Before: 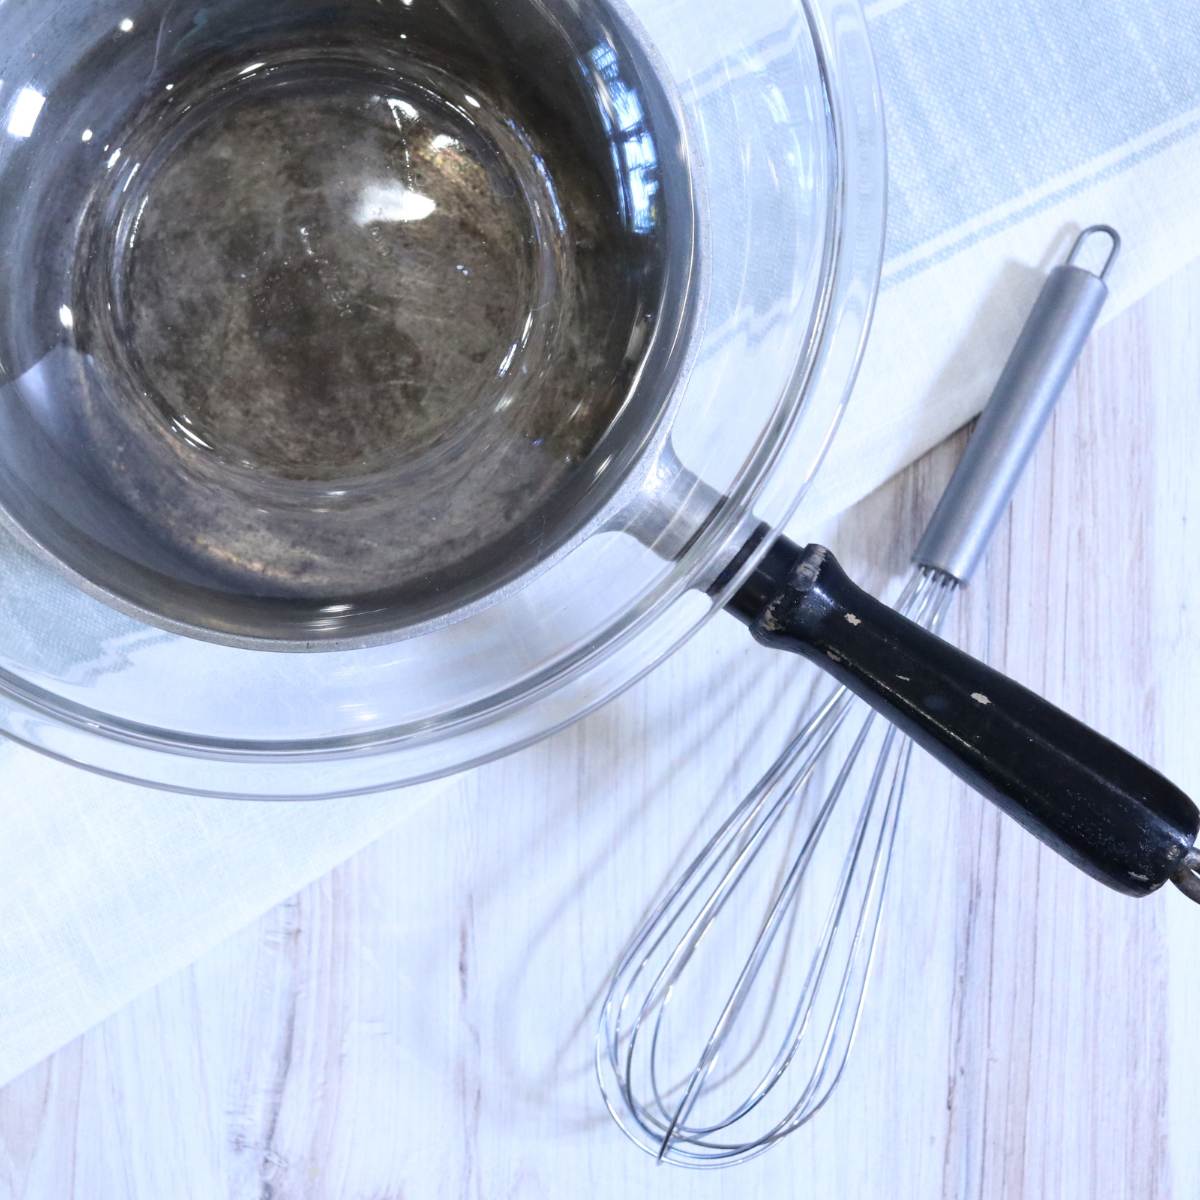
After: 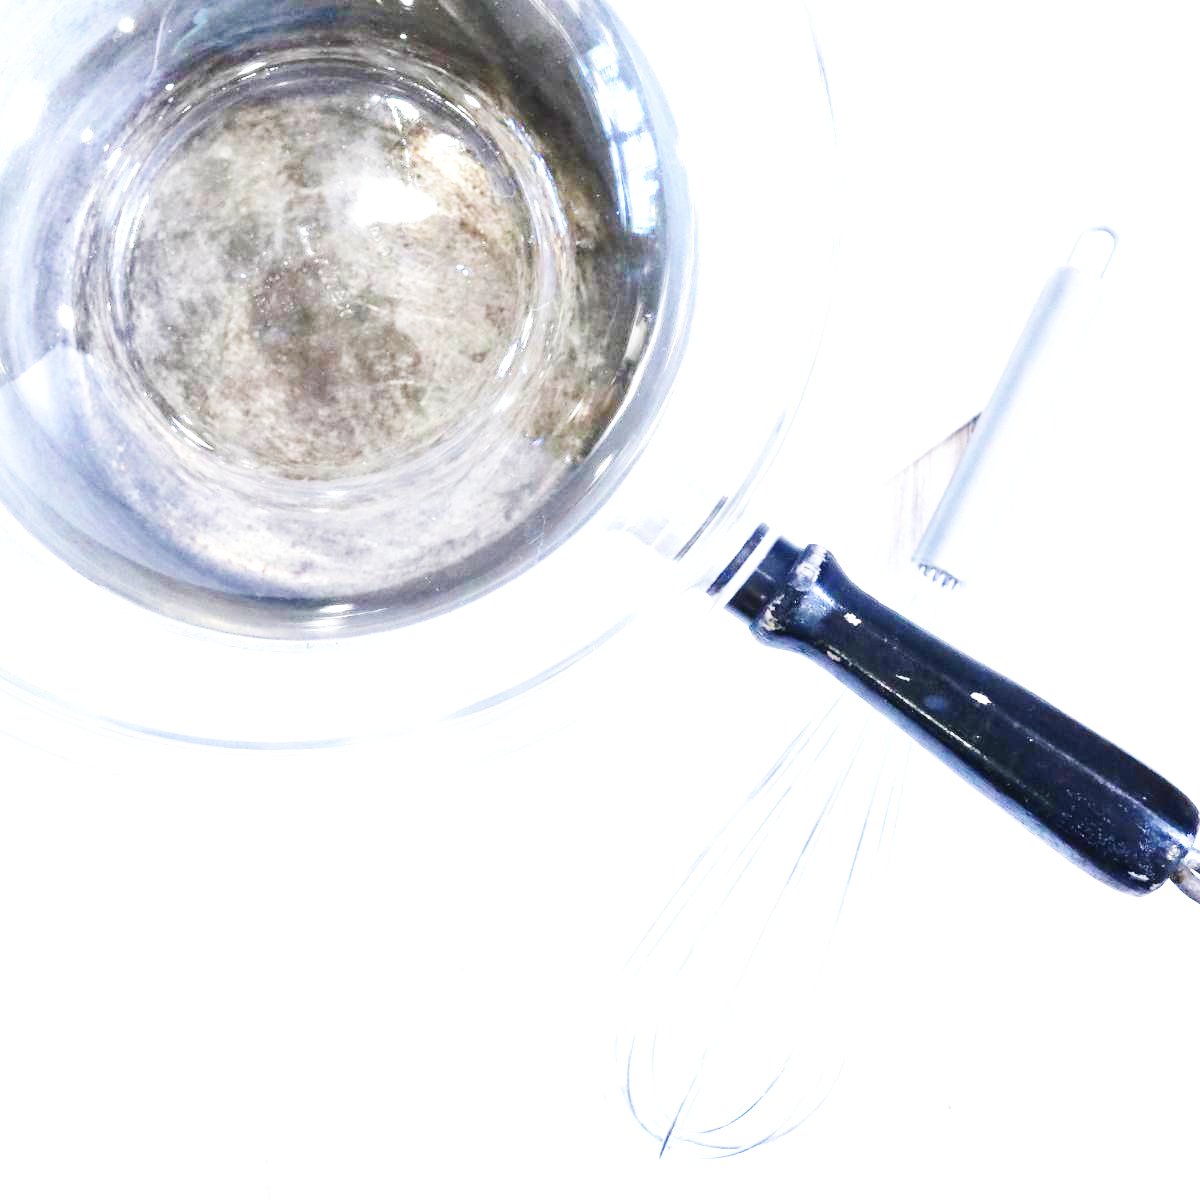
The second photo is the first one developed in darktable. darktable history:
exposure: exposure 1.222 EV, compensate highlight preservation false
base curve: curves: ch0 [(0, 0.003) (0.001, 0.002) (0.006, 0.004) (0.02, 0.022) (0.048, 0.086) (0.094, 0.234) (0.162, 0.431) (0.258, 0.629) (0.385, 0.8) (0.548, 0.918) (0.751, 0.988) (1, 1)], preserve colors none
tone curve: curves: ch0 [(0, 0) (0.003, 0.003) (0.011, 0.011) (0.025, 0.024) (0.044, 0.044) (0.069, 0.068) (0.1, 0.098) (0.136, 0.133) (0.177, 0.174) (0.224, 0.22) (0.277, 0.272) (0.335, 0.329) (0.399, 0.392) (0.468, 0.46) (0.543, 0.546) (0.623, 0.626) (0.709, 0.711) (0.801, 0.802) (0.898, 0.898) (1, 1)], color space Lab, independent channels, preserve colors none
